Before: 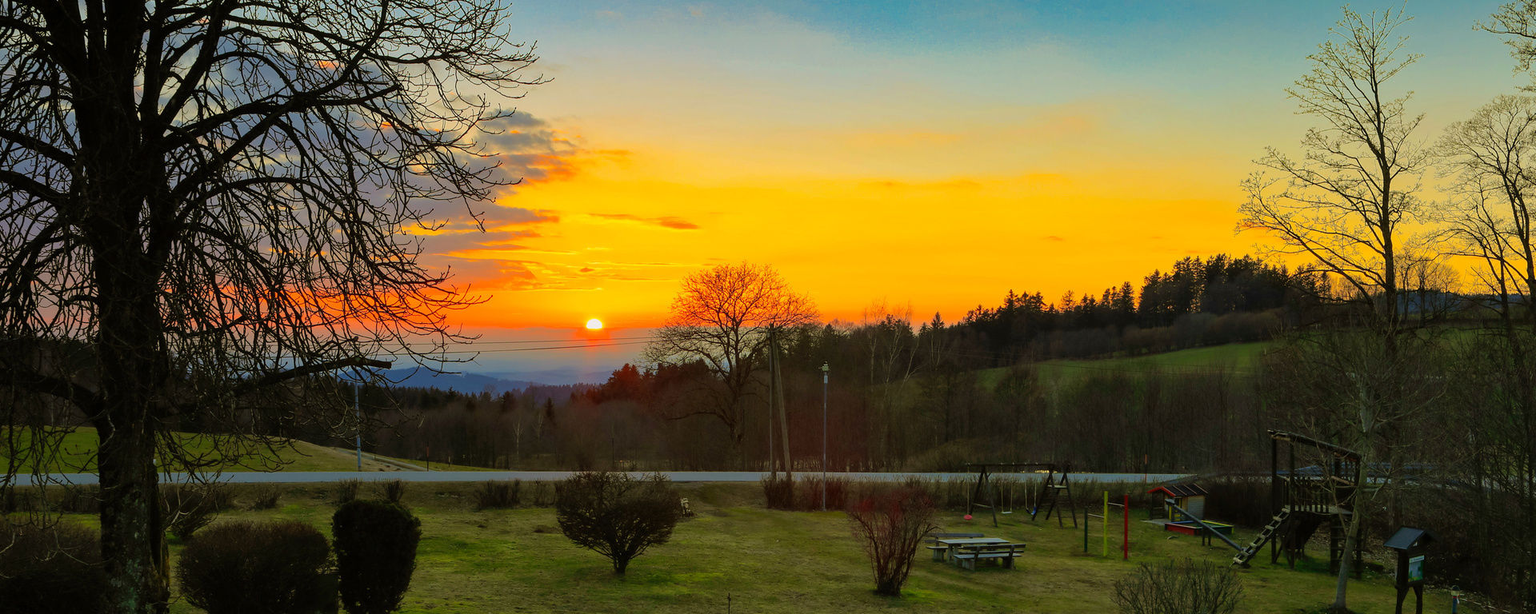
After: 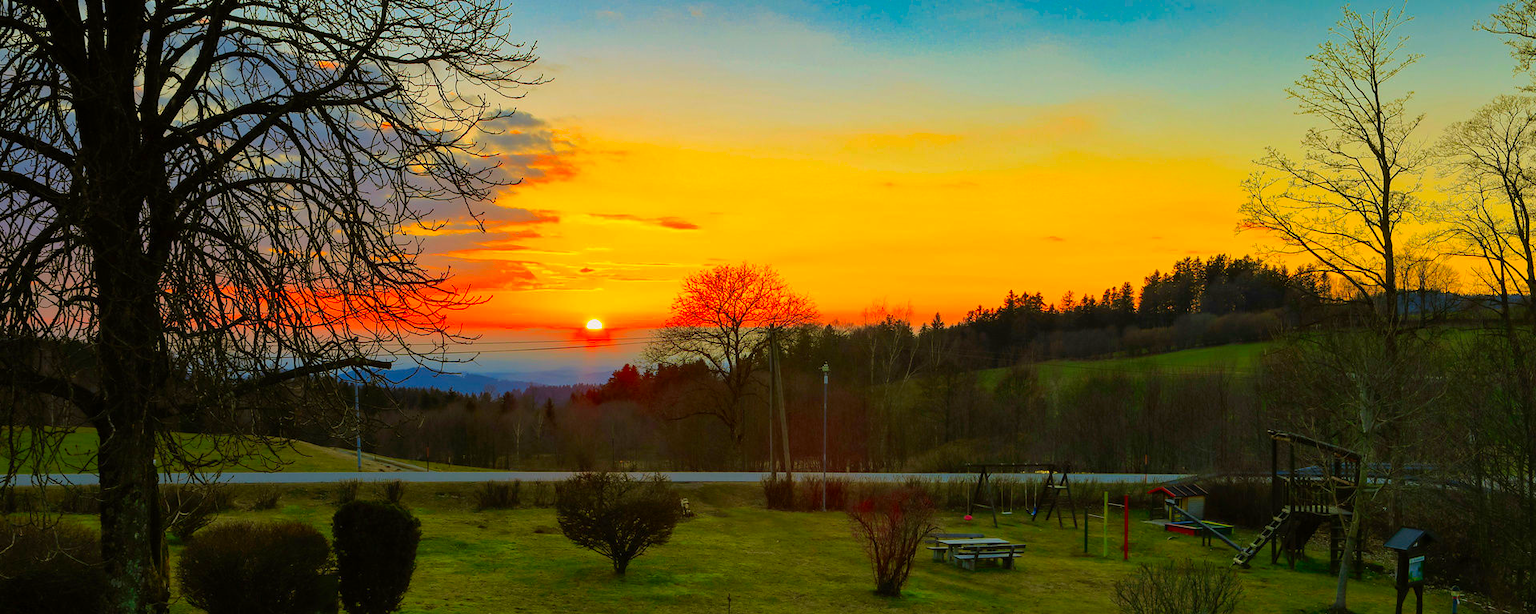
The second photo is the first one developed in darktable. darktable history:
contrast brightness saturation: saturation 0.482
